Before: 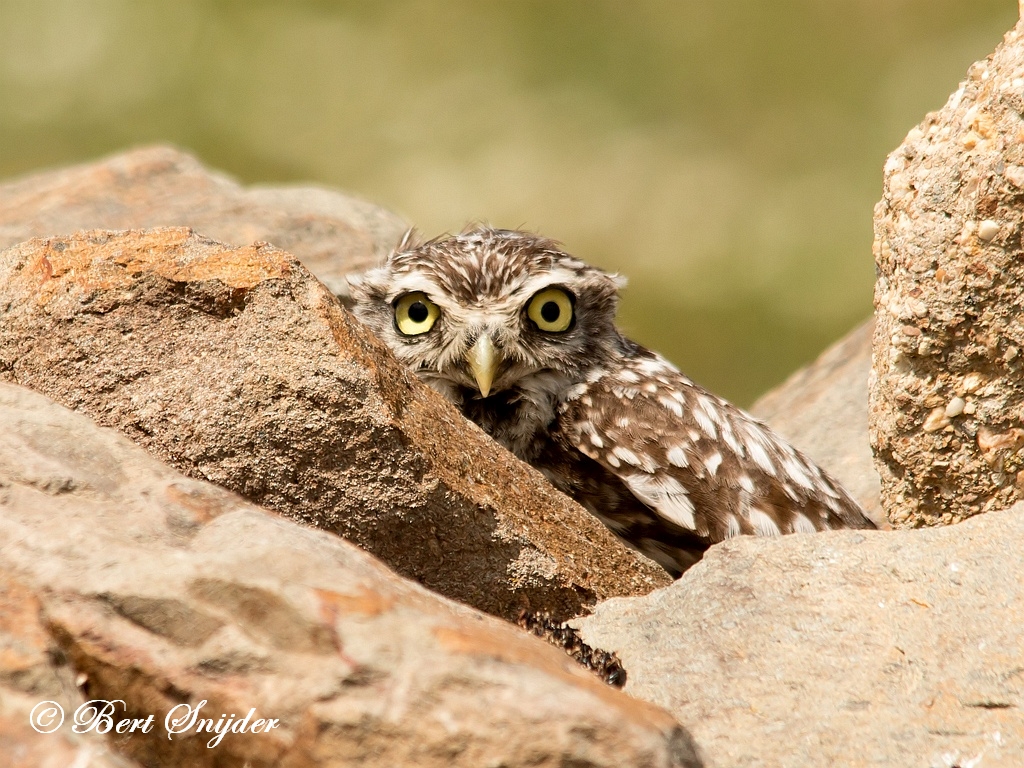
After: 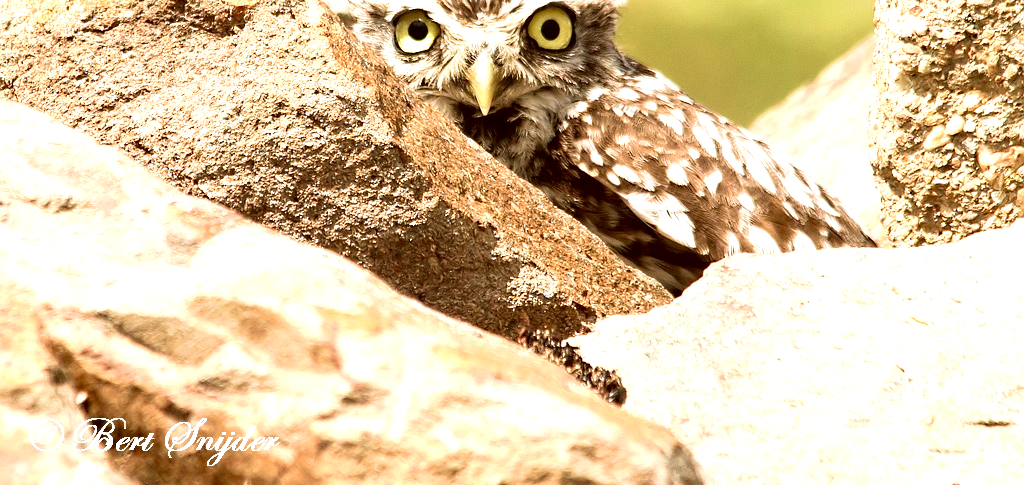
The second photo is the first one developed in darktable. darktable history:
exposure: black level correction 0.001, exposure 0.958 EV, compensate highlight preservation false
crop and rotate: top 36.808%
sharpen: radius 5.314, amount 0.311, threshold 26.703
color correction: highlights a* -3.46, highlights b* -6.54, shadows a* 3.14, shadows b* 5.42
contrast brightness saturation: contrast 0.101, brightness 0.018, saturation 0.016
velvia: strength 44.89%
